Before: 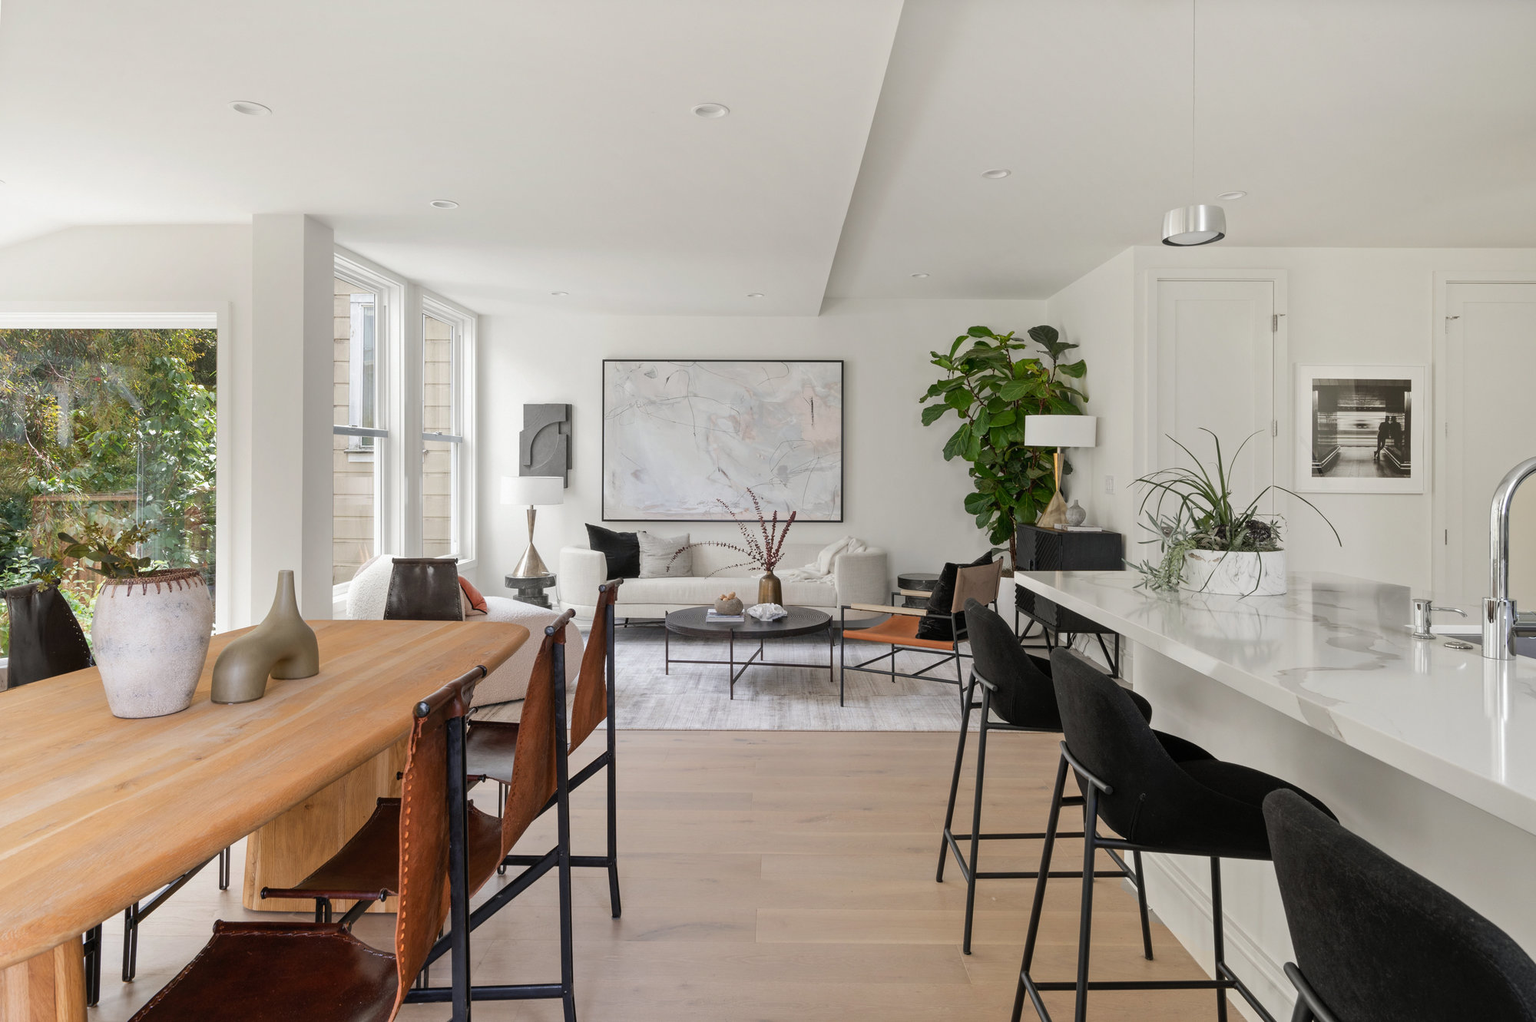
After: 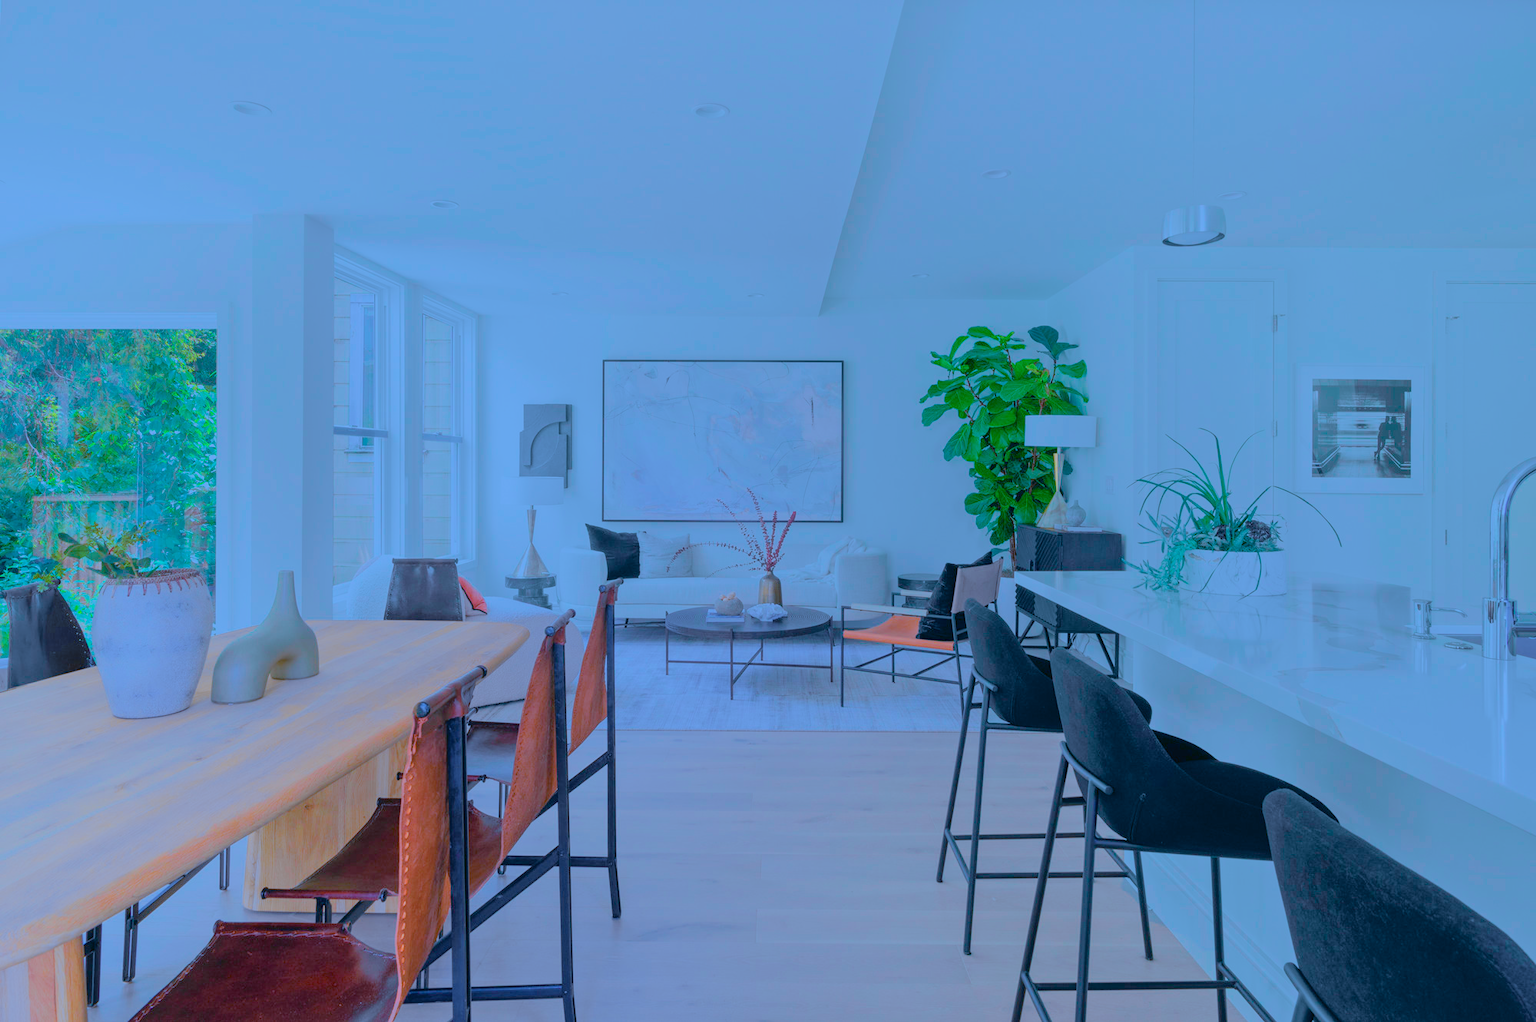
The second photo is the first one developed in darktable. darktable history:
tone curve: curves: ch0 [(0, 0.022) (0.114, 0.088) (0.282, 0.316) (0.446, 0.511) (0.613, 0.693) (0.786, 0.843) (0.999, 0.949)]; ch1 [(0, 0) (0.395, 0.343) (0.463, 0.427) (0.486, 0.474) (0.503, 0.5) (0.535, 0.522) (0.555, 0.566) (0.594, 0.614) (0.755, 0.793) (1, 1)]; ch2 [(0, 0) (0.369, 0.388) (0.449, 0.431) (0.501, 0.5) (0.528, 0.517) (0.561, 0.59) (0.612, 0.646) (0.697, 0.721) (1, 1)], color space Lab, independent channels, preserve colors none
color balance rgb: perceptual saturation grading › global saturation 30.805%, global vibrance 14.637%
color calibration: illuminant as shot in camera, x 0.441, y 0.413, temperature 2860.64 K
filmic rgb: black relative exposure -13.9 EV, white relative exposure 7.94 EV, hardness 3.73, latitude 49.42%, contrast 0.512, preserve chrominance RGB euclidean norm, color science v5 (2021), iterations of high-quality reconstruction 0, contrast in shadows safe, contrast in highlights safe
